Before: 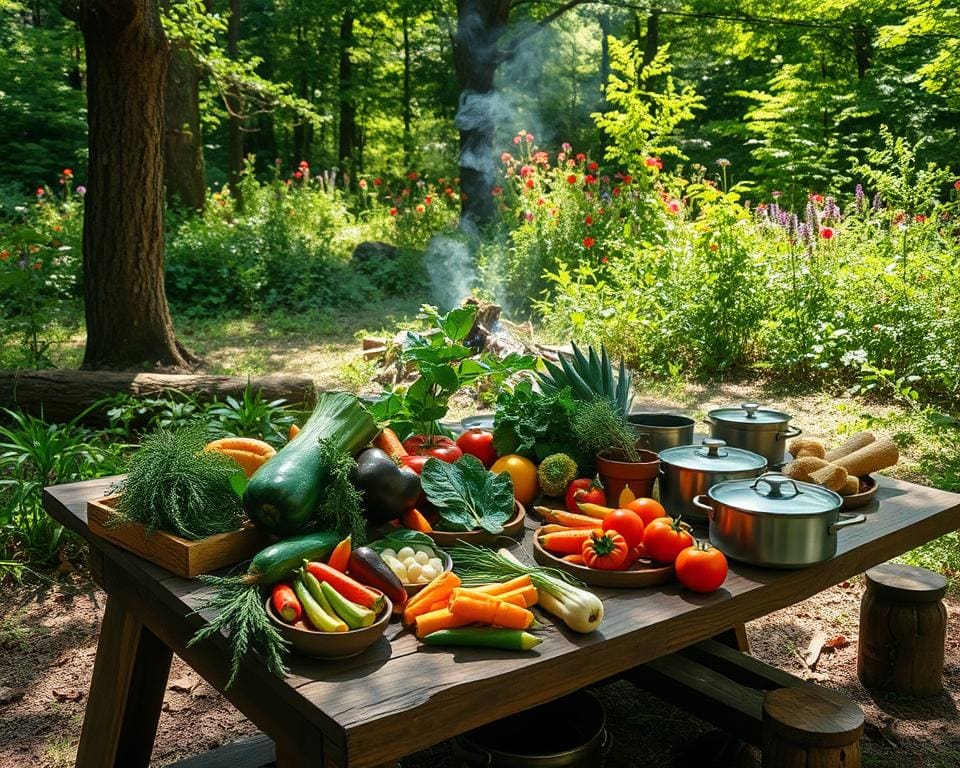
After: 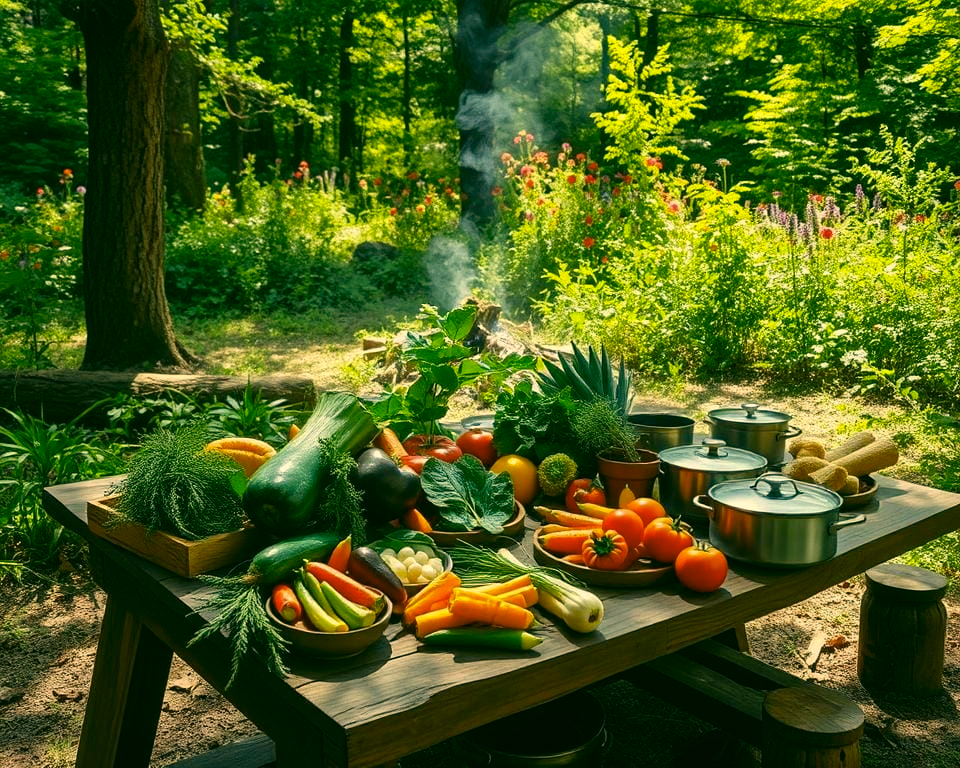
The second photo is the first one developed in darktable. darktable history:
color correction: highlights a* 4.77, highlights b* 23.73, shadows a* -15.8, shadows b* 3.92
